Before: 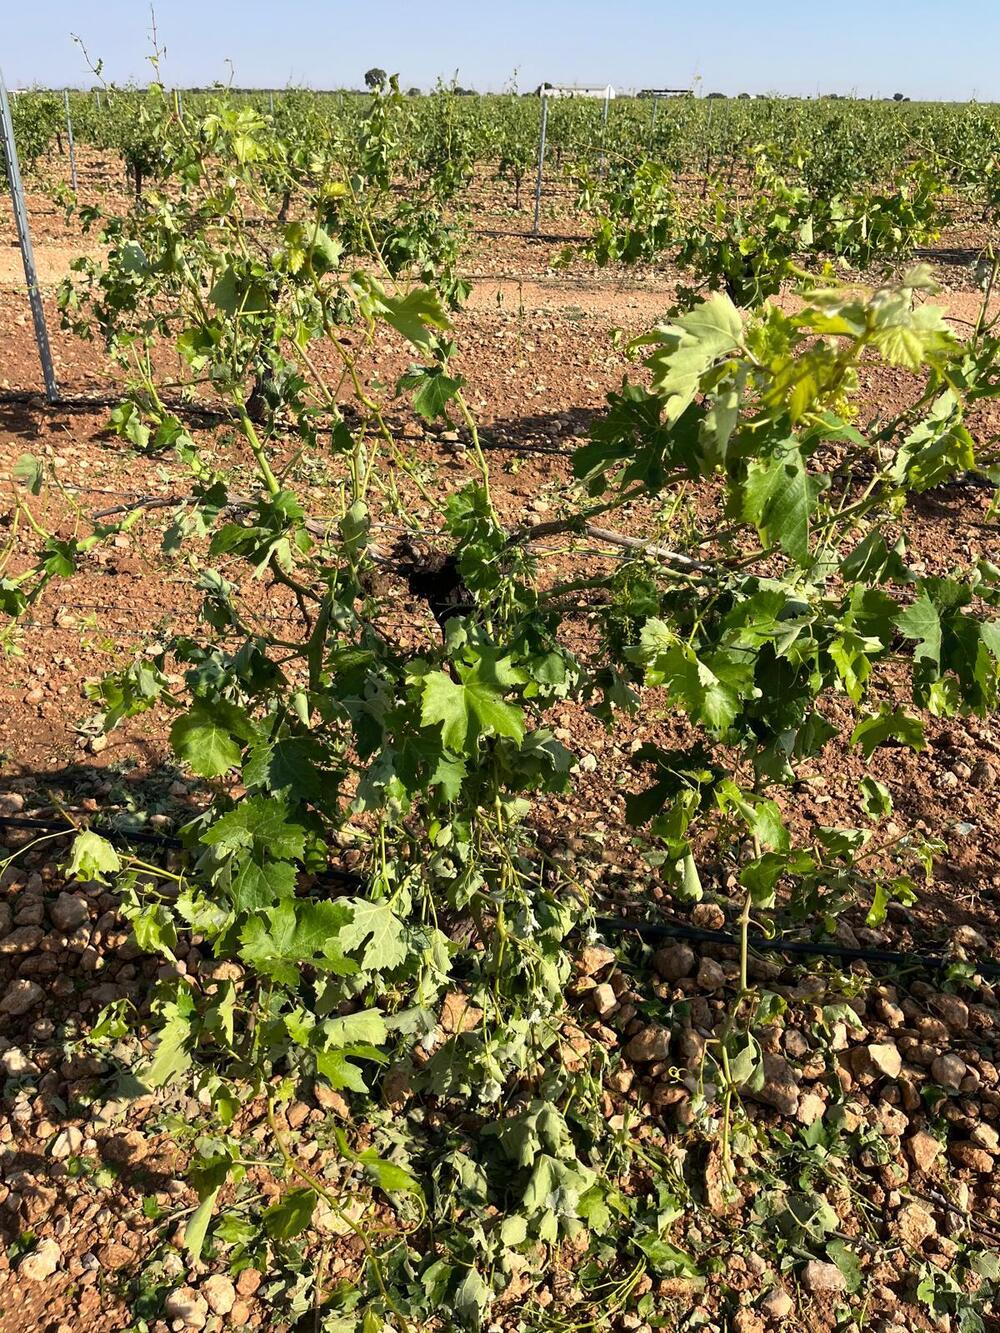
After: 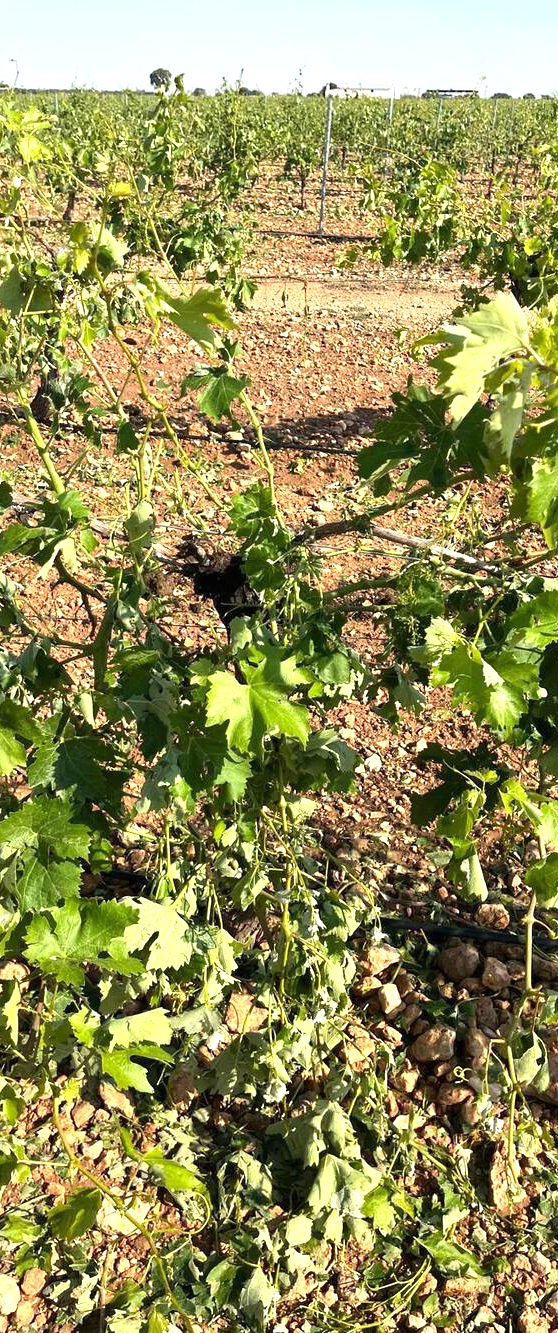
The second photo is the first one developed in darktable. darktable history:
crop: left 21.531%, right 22.647%
exposure: black level correction 0, exposure 0.691 EV, compensate highlight preservation false
